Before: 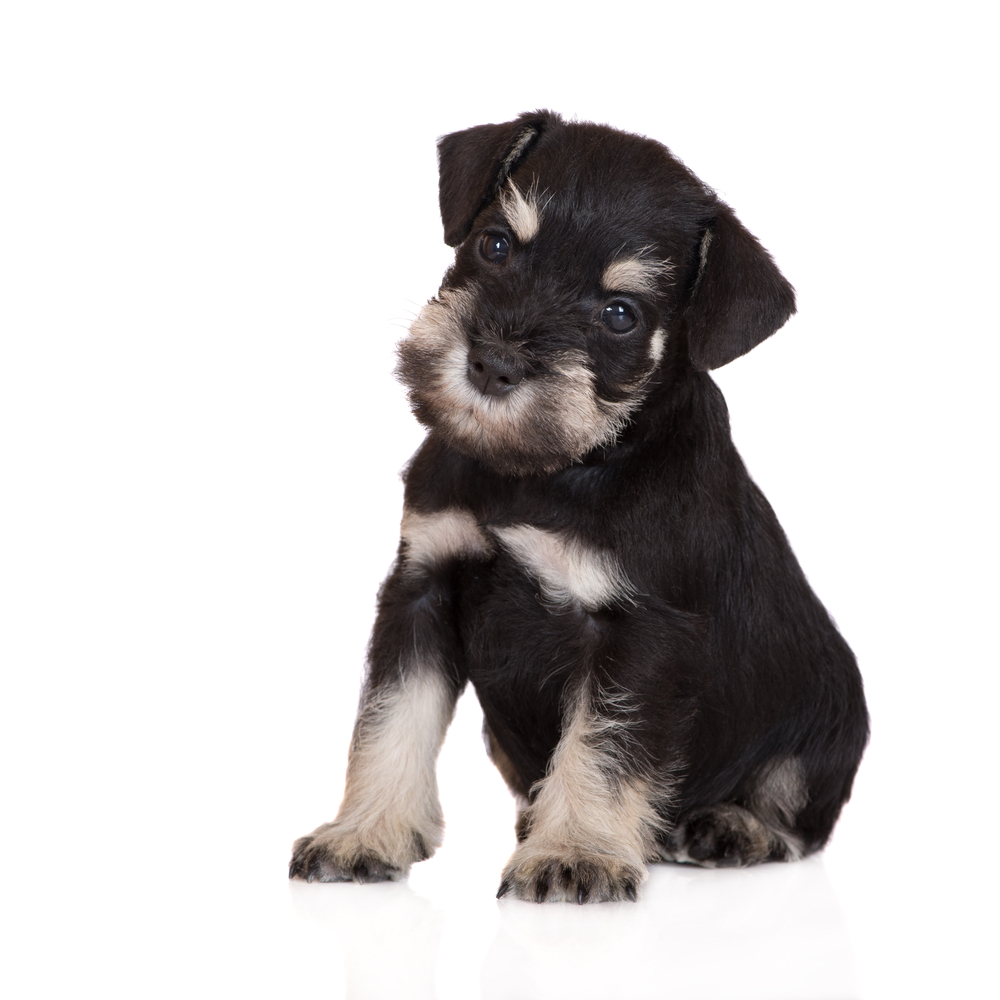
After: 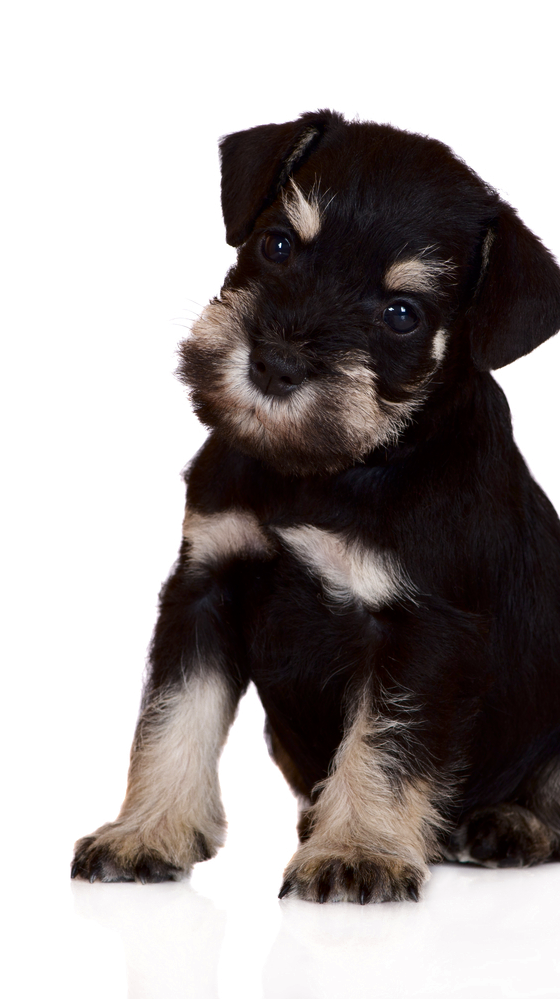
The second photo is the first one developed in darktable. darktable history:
contrast brightness saturation: contrast 0.134, brightness -0.22, saturation 0.147
crop: left 21.835%, right 22.158%, bottom 0.007%
color zones: curves: ch0 [(0.11, 0.396) (0.195, 0.36) (0.25, 0.5) (0.303, 0.412) (0.357, 0.544) (0.75, 0.5) (0.967, 0.328)]; ch1 [(0, 0.468) (0.112, 0.512) (0.202, 0.6) (0.25, 0.5) (0.307, 0.352) (0.357, 0.544) (0.75, 0.5) (0.963, 0.524)]
